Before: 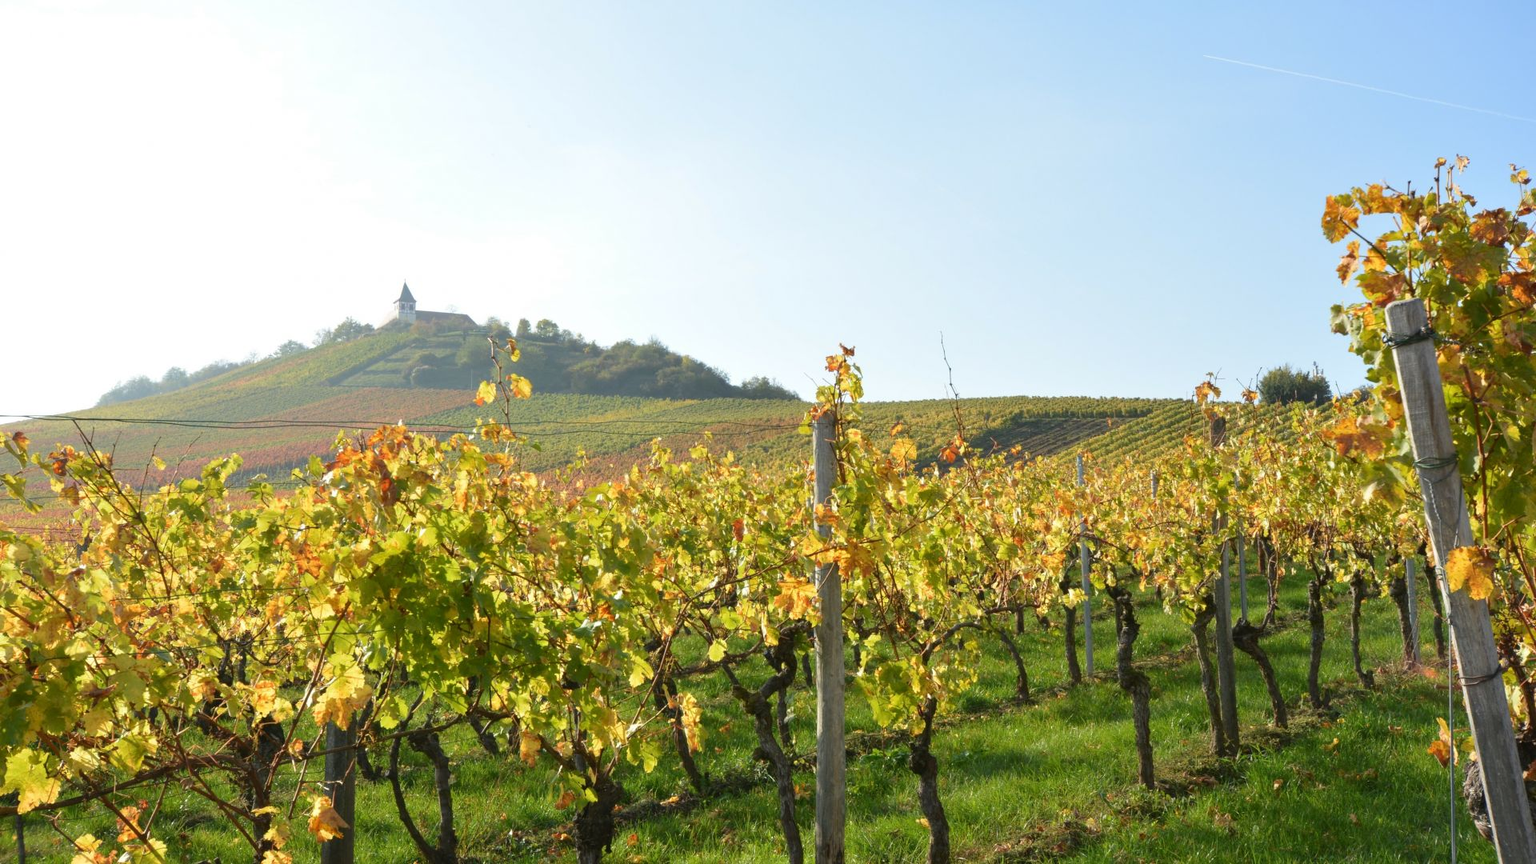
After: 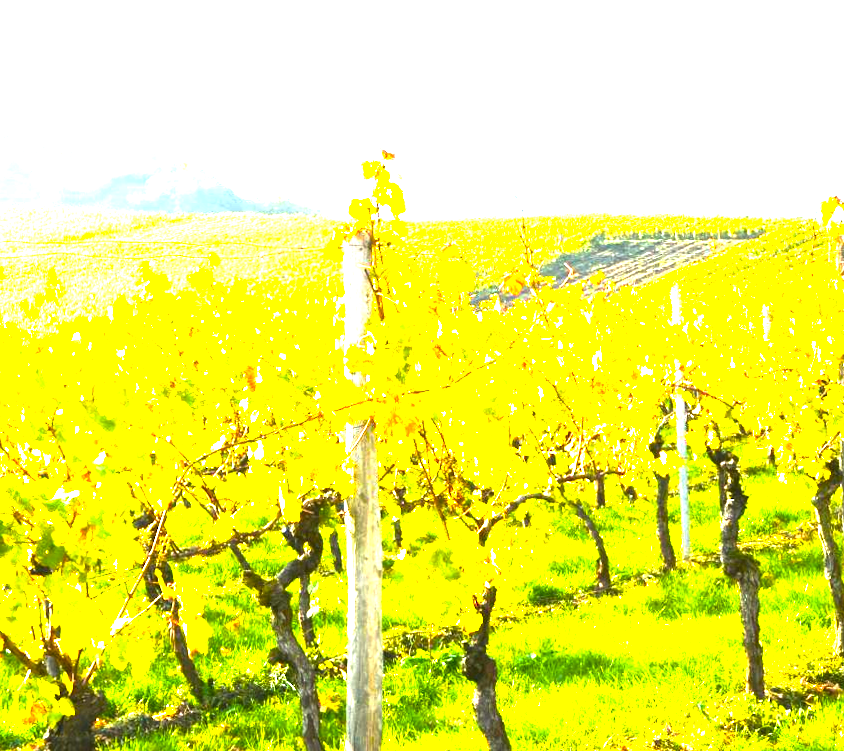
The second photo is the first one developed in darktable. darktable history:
color balance rgb: perceptual saturation grading › global saturation 25%, perceptual brilliance grading › global brilliance 35%, perceptual brilliance grading › highlights 50%, perceptual brilliance grading › mid-tones 60%, perceptual brilliance grading › shadows 35%, global vibrance 20%
exposure: black level correction 0, exposure 0.7 EV, compensate exposure bias true, compensate highlight preservation false
crop: left 35.432%, top 26.233%, right 20.145%, bottom 3.432%
rotate and perspective: rotation 0.174°, lens shift (vertical) 0.013, lens shift (horizontal) 0.019, shear 0.001, automatic cropping original format, crop left 0.007, crop right 0.991, crop top 0.016, crop bottom 0.997
